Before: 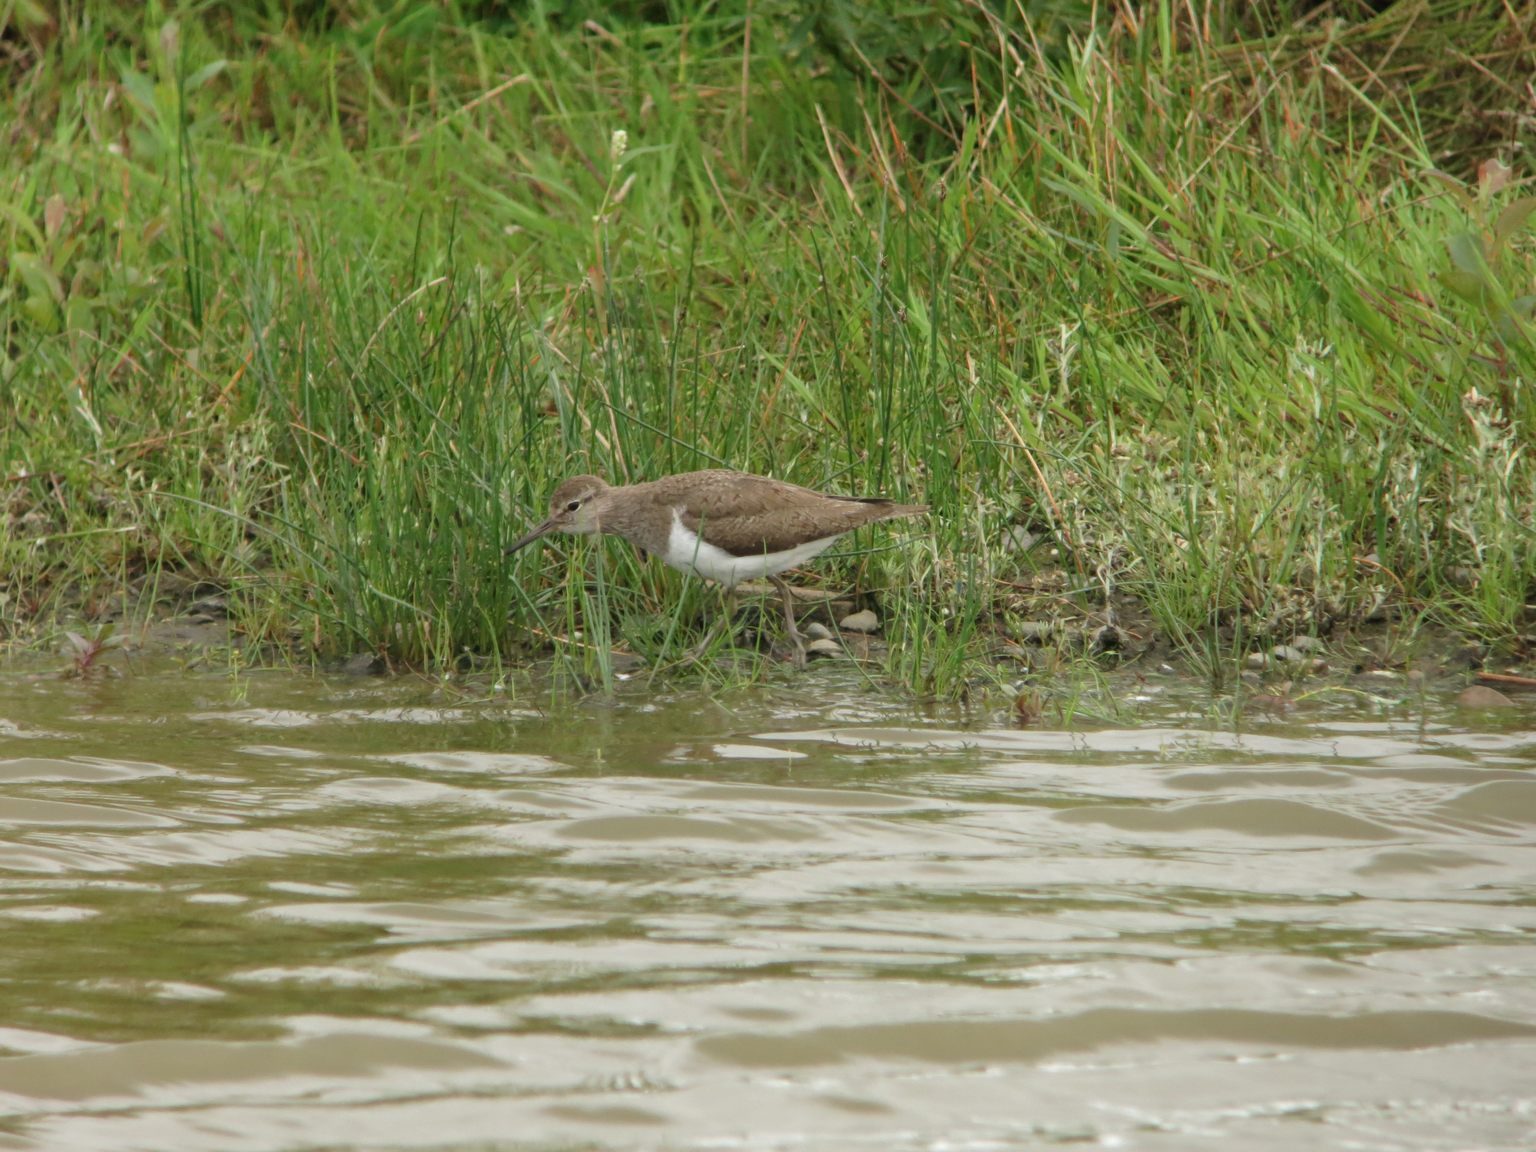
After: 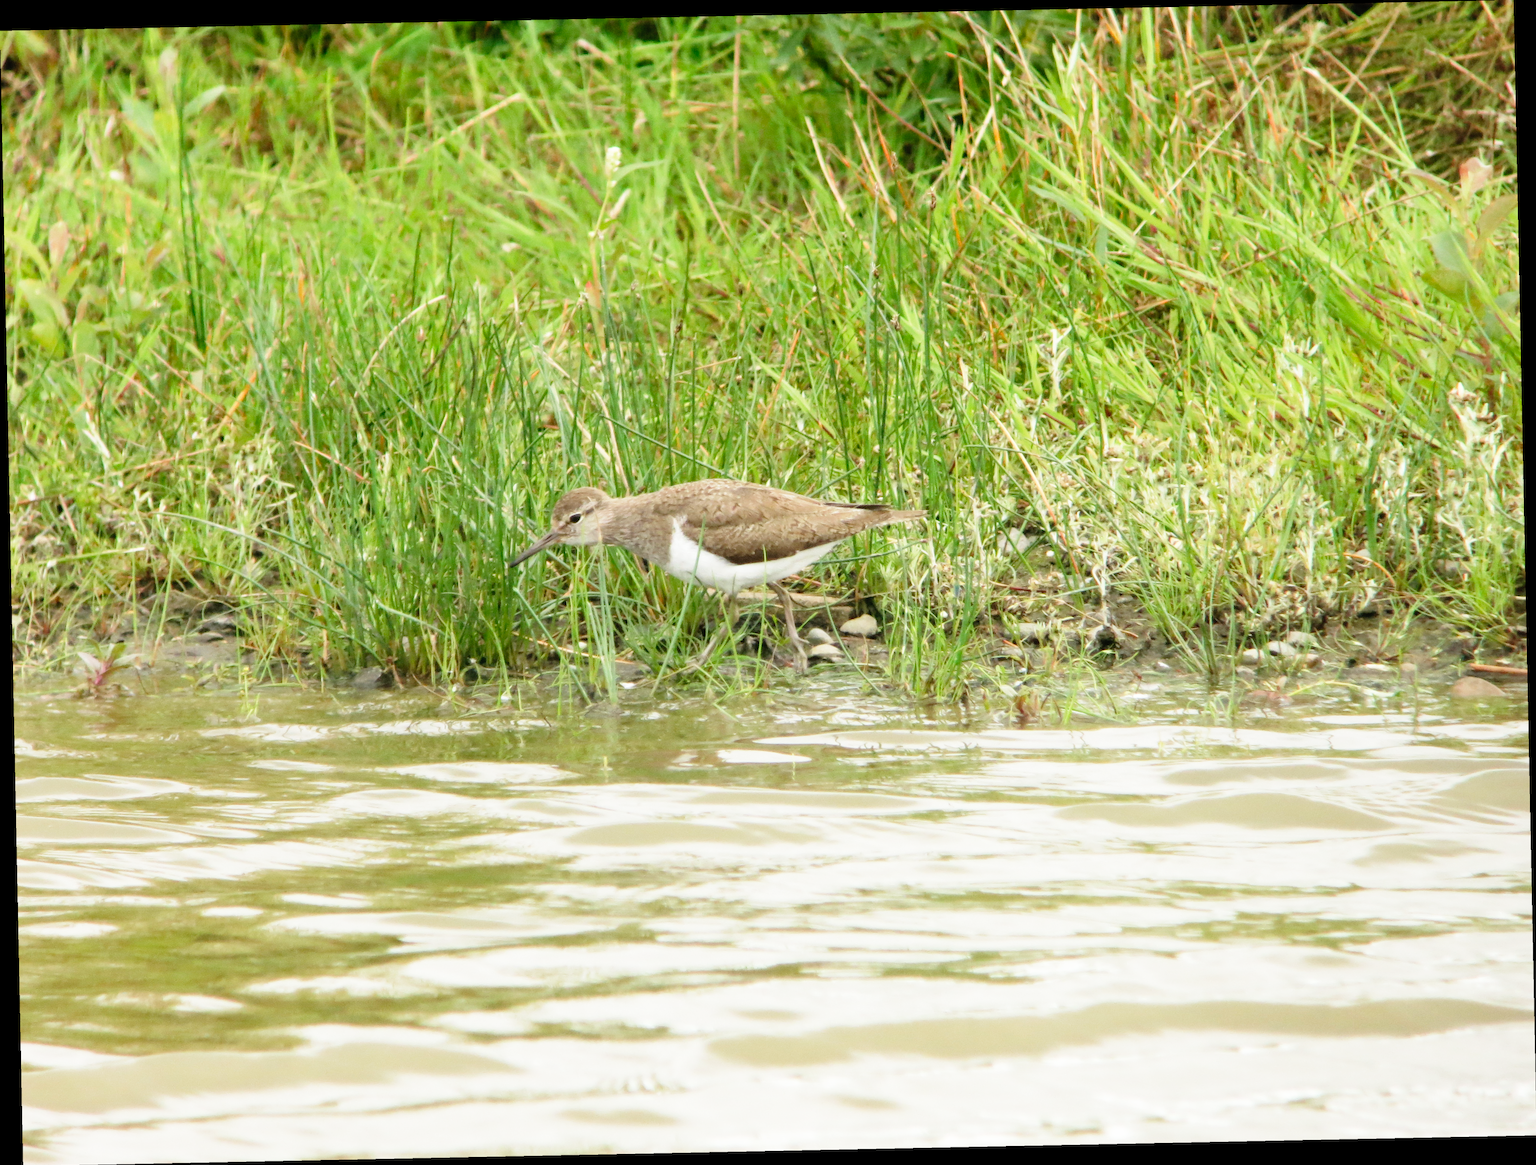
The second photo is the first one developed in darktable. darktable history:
base curve: curves: ch0 [(0, 0) (0.012, 0.01) (0.073, 0.168) (0.31, 0.711) (0.645, 0.957) (1, 1)], preserve colors none
rotate and perspective: rotation -1.17°, automatic cropping off
